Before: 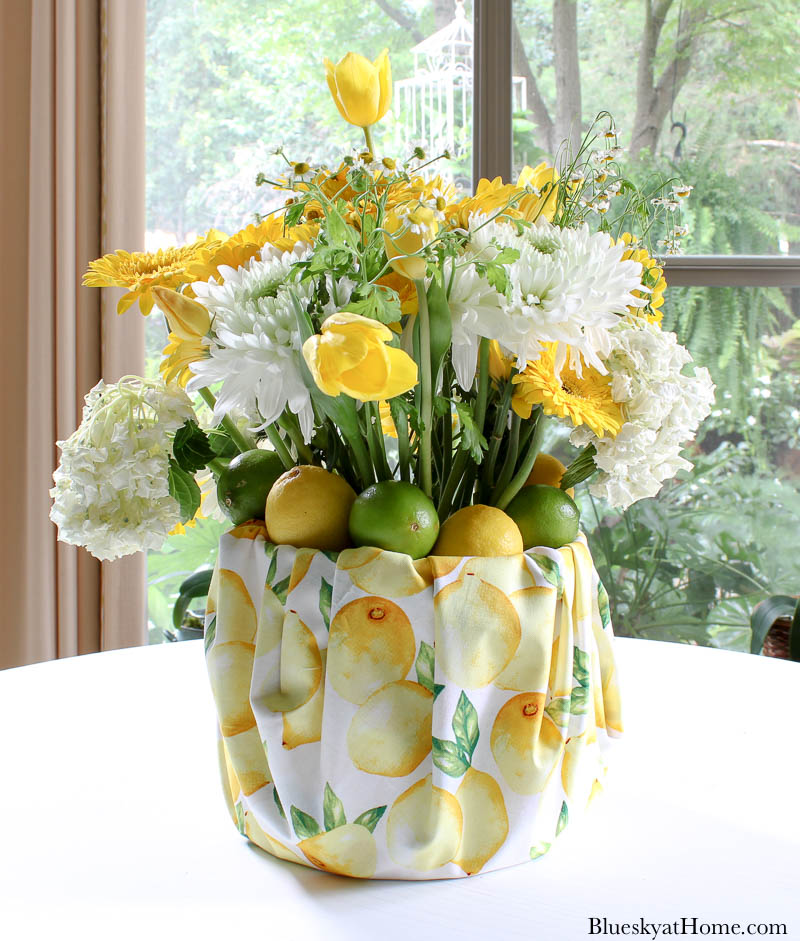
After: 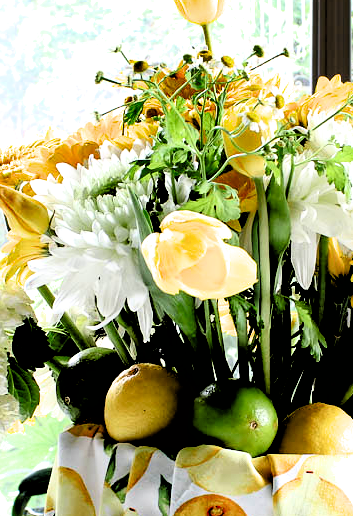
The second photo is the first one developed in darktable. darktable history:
crop: left 20.242%, top 10.883%, right 35.551%, bottom 34.239%
shadows and highlights: shadows 22.8, highlights -48.88, soften with gaussian
color correction: highlights b* -0.005, saturation 1.34
filmic rgb: black relative exposure -1.13 EV, white relative exposure 2.09 EV, hardness 1.54, contrast 2.234
